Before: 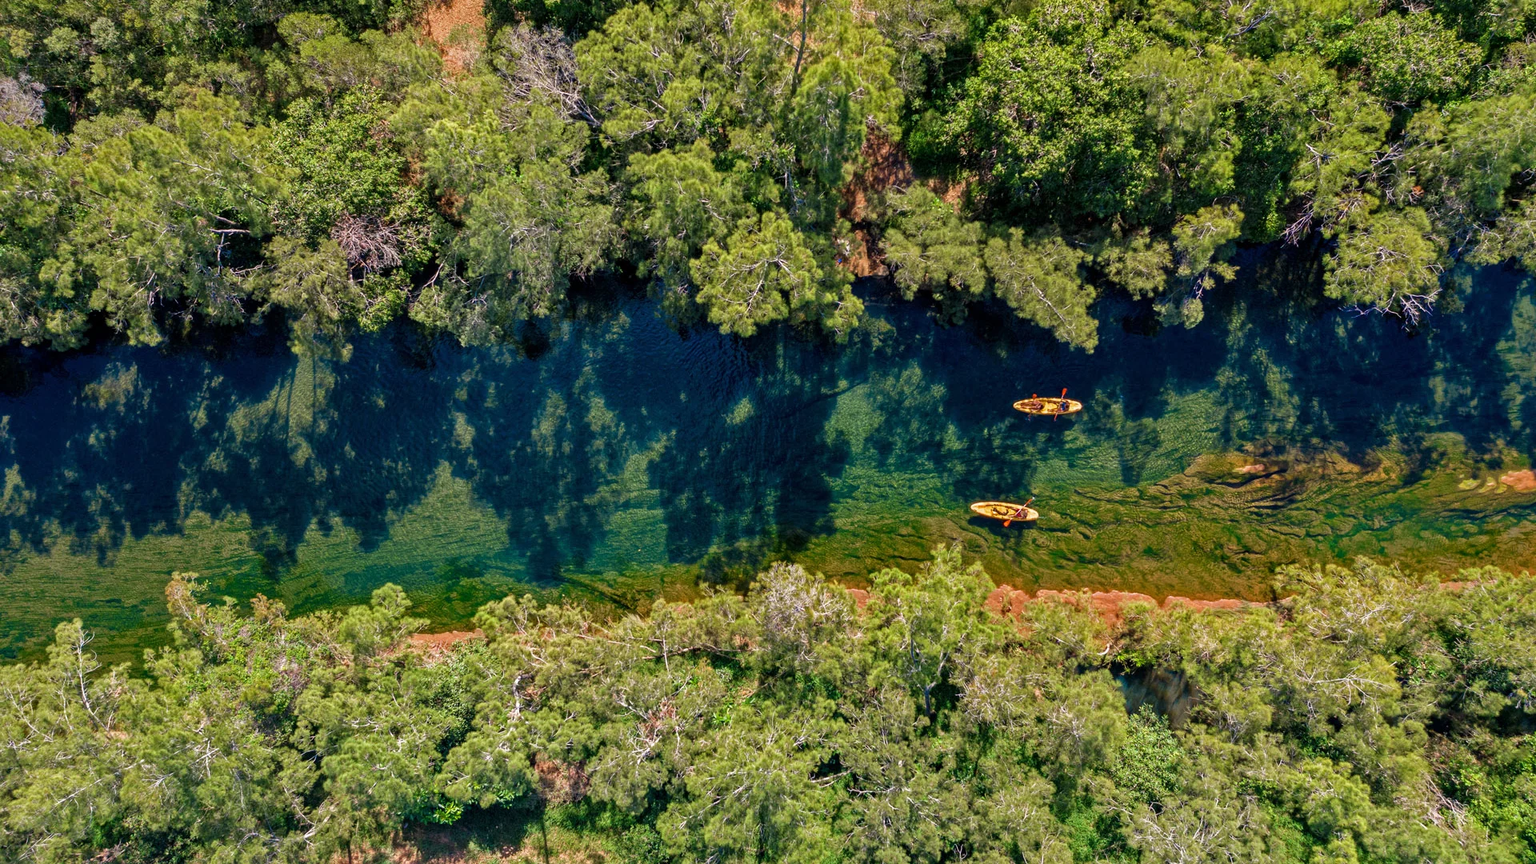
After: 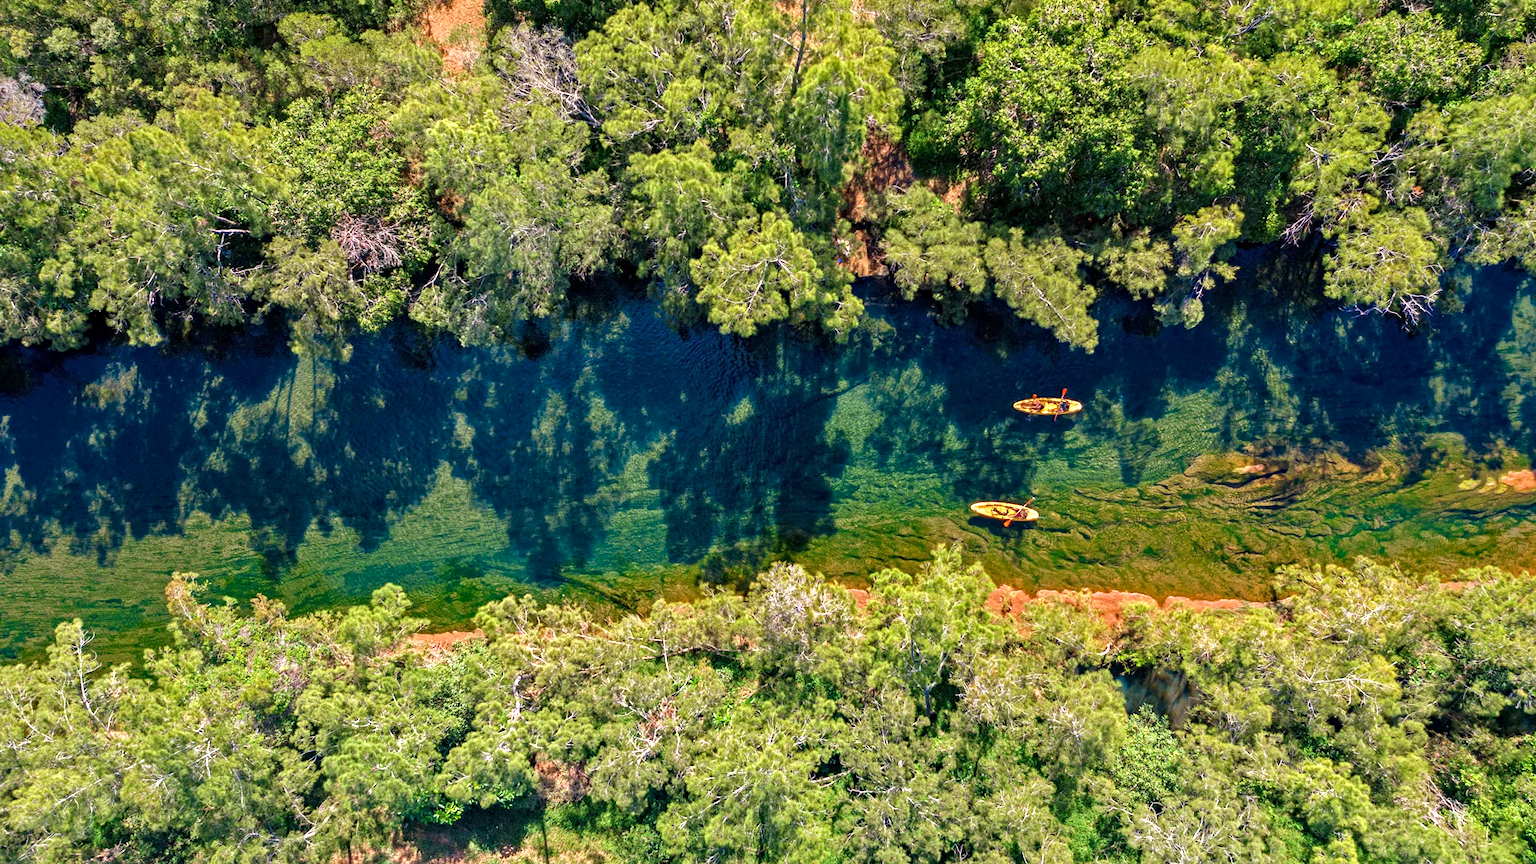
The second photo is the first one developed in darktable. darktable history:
haze removal: compatibility mode true, adaptive false
exposure: exposure 0.64 EV, compensate exposure bias true, compensate highlight preservation false
